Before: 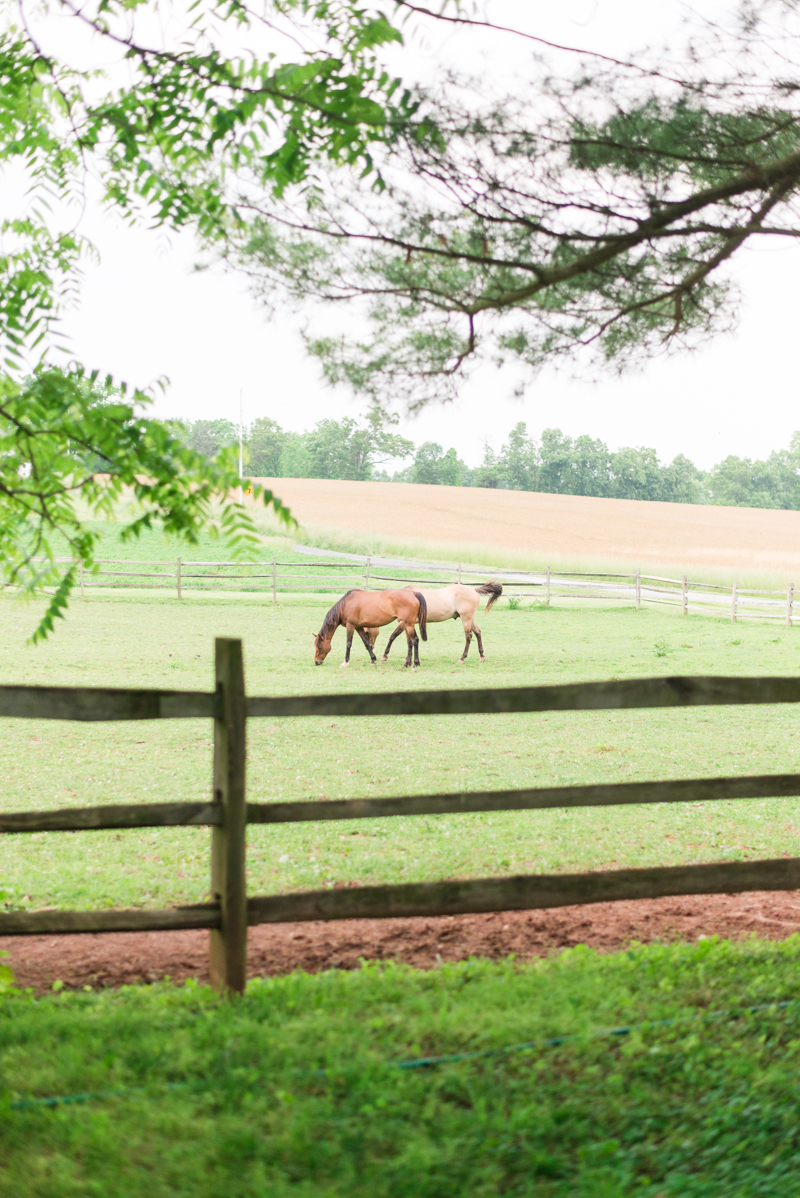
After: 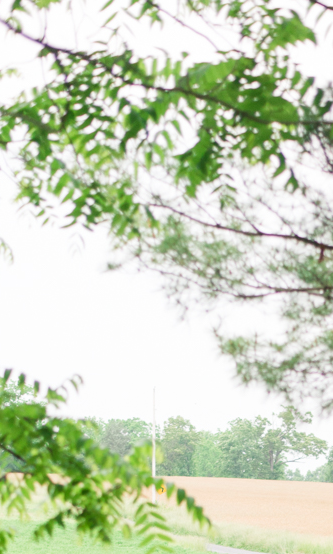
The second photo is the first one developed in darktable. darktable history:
crop and rotate: left 10.886%, top 0.095%, right 47.488%, bottom 53.61%
